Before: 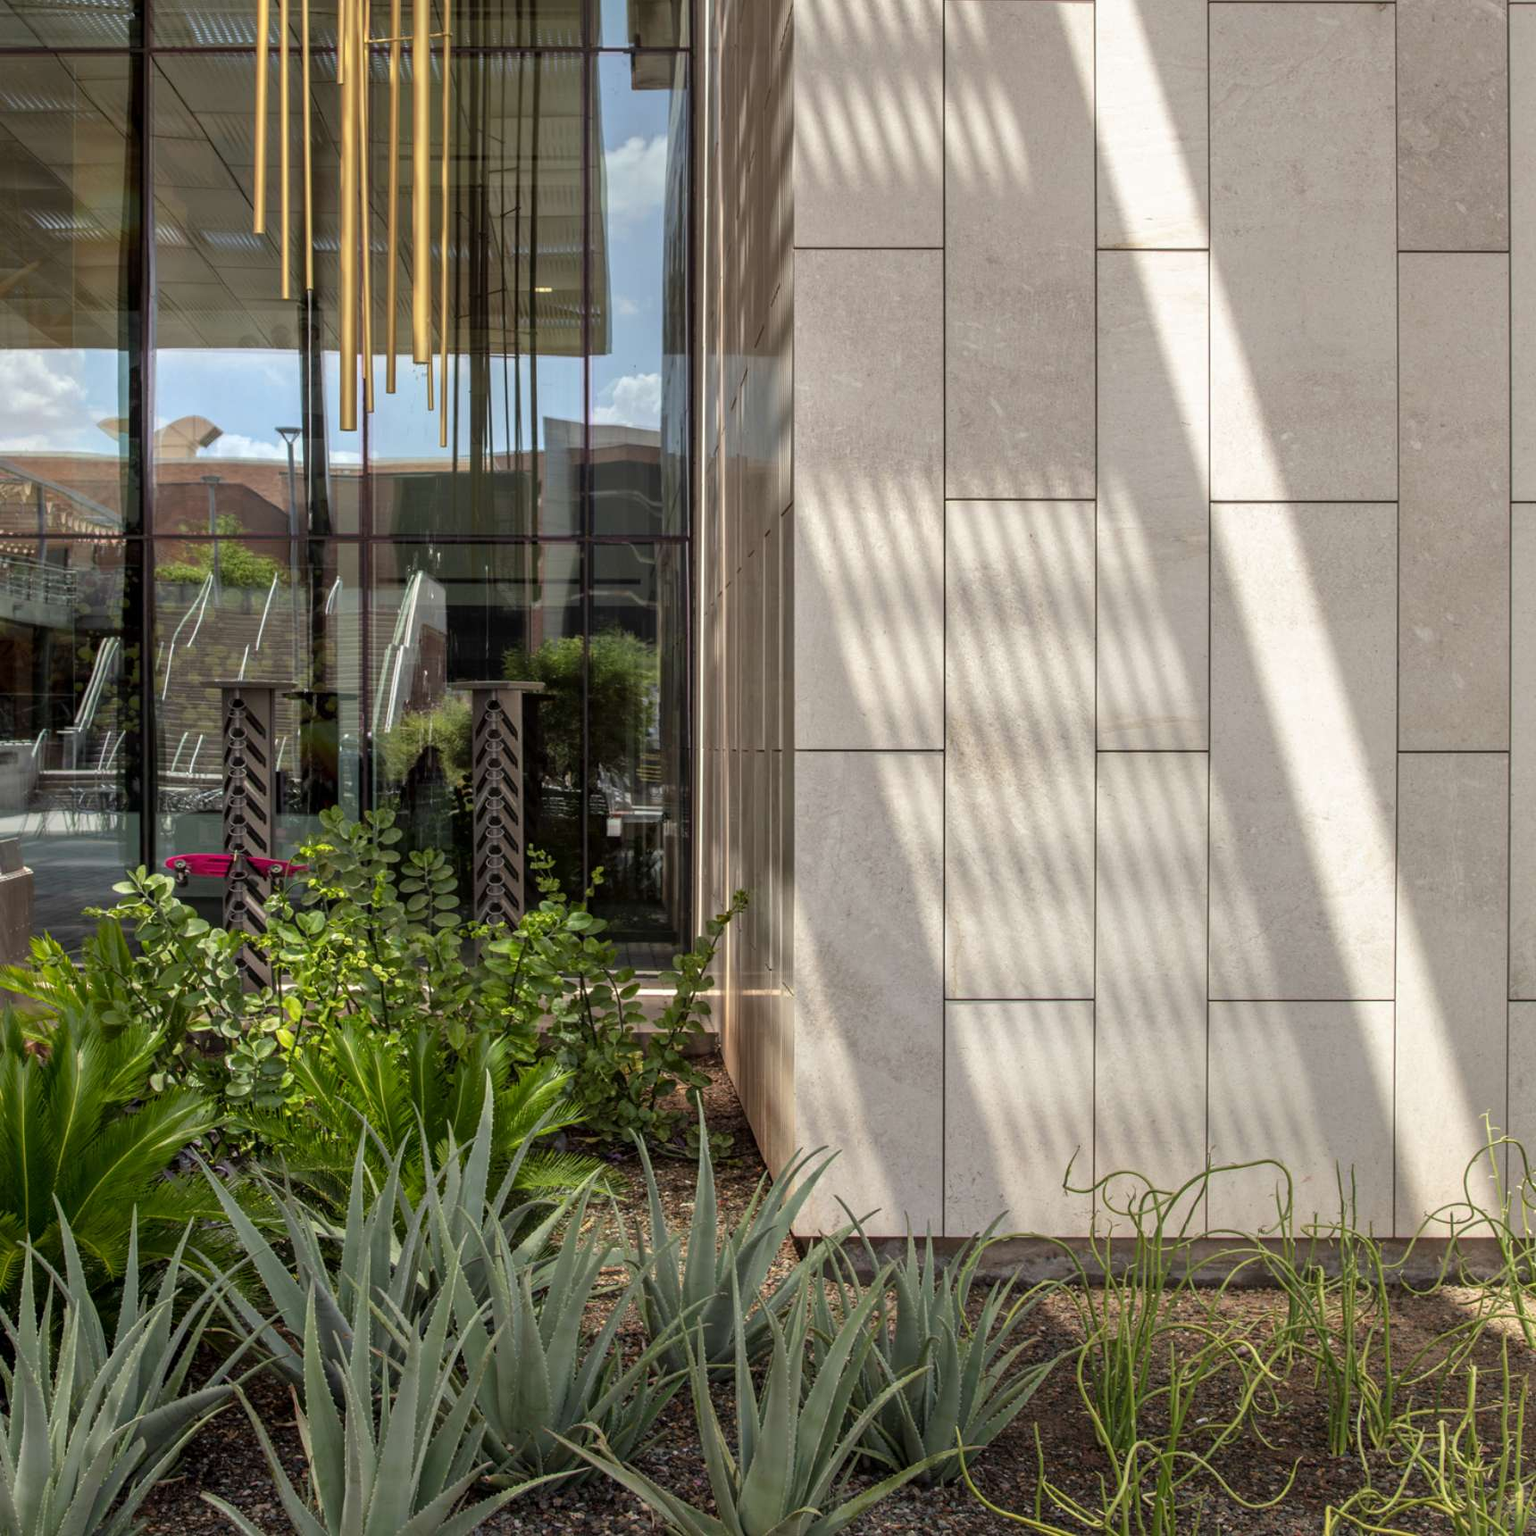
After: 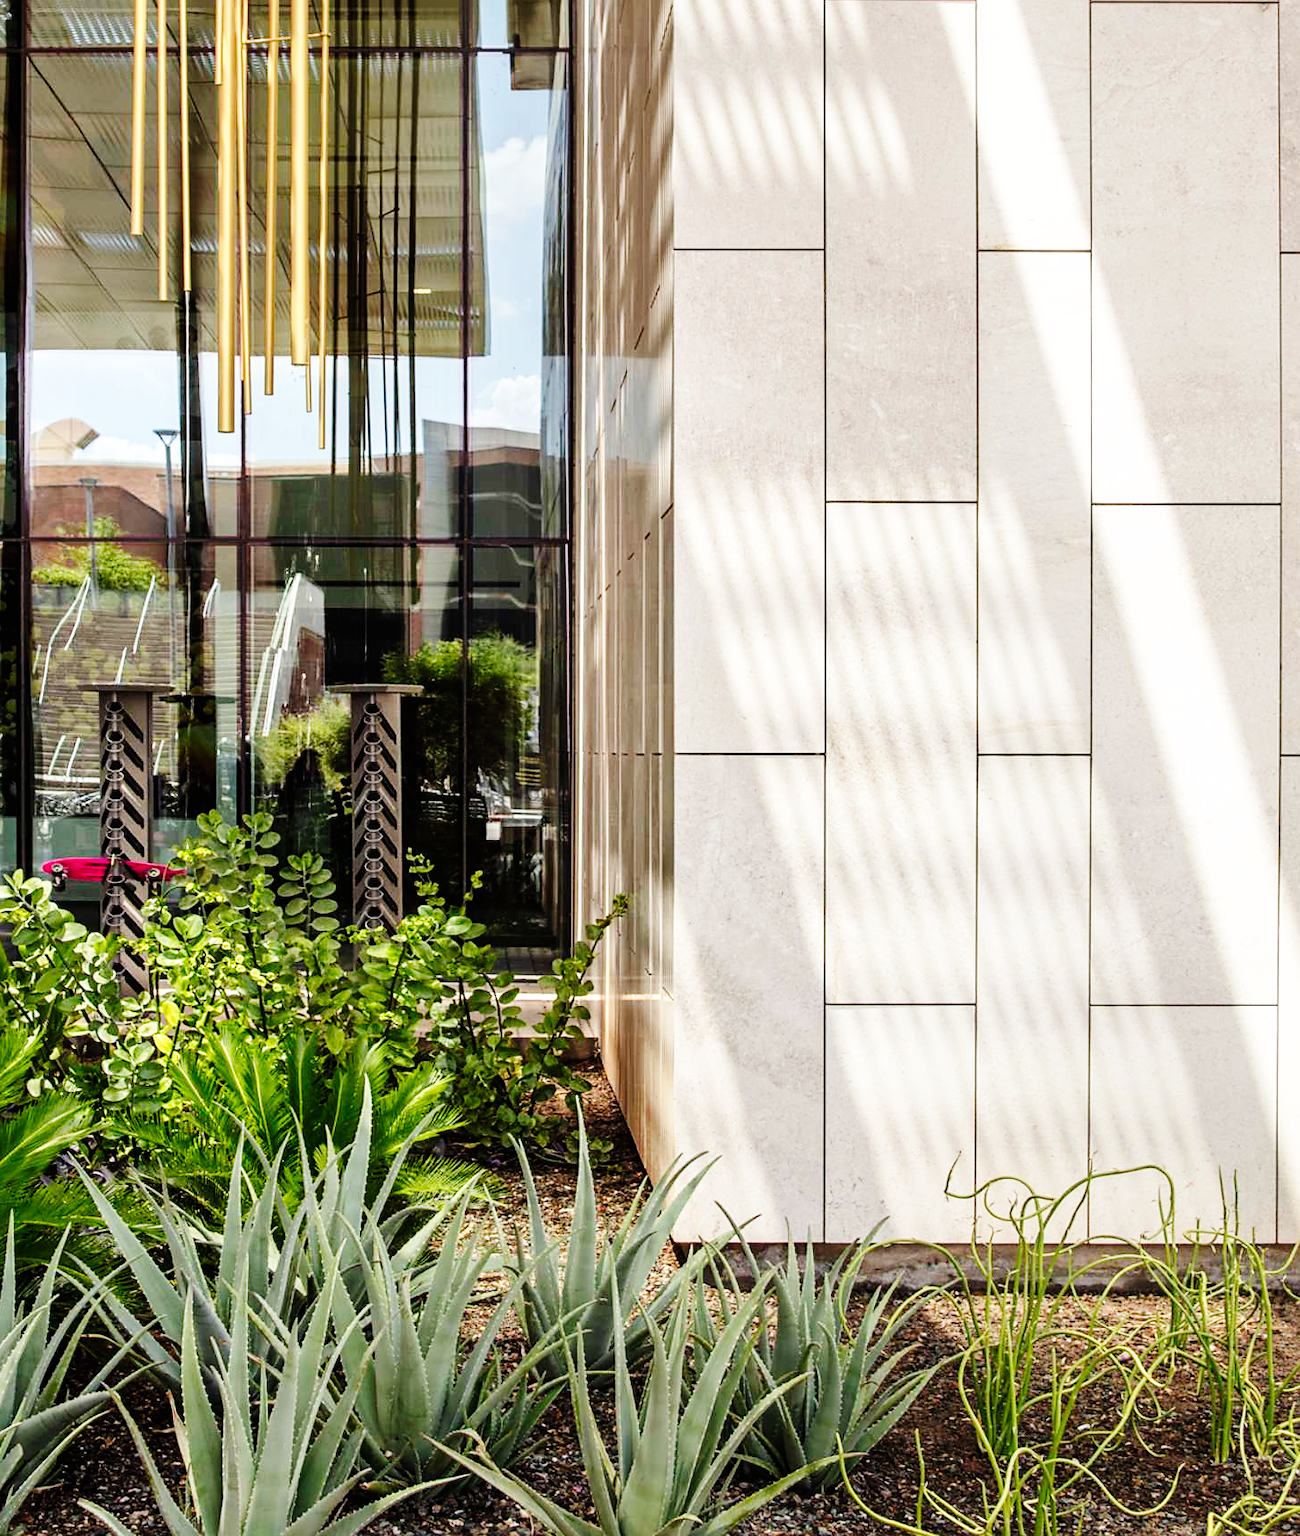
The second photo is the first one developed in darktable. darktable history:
crop: left 8.026%, right 7.374%
base curve: curves: ch0 [(0, 0) (0, 0) (0.002, 0.001) (0.008, 0.003) (0.019, 0.011) (0.037, 0.037) (0.064, 0.11) (0.102, 0.232) (0.152, 0.379) (0.216, 0.524) (0.296, 0.665) (0.394, 0.789) (0.512, 0.881) (0.651, 0.945) (0.813, 0.986) (1, 1)], preserve colors none
sharpen: radius 1.864, amount 0.398, threshold 1.271
